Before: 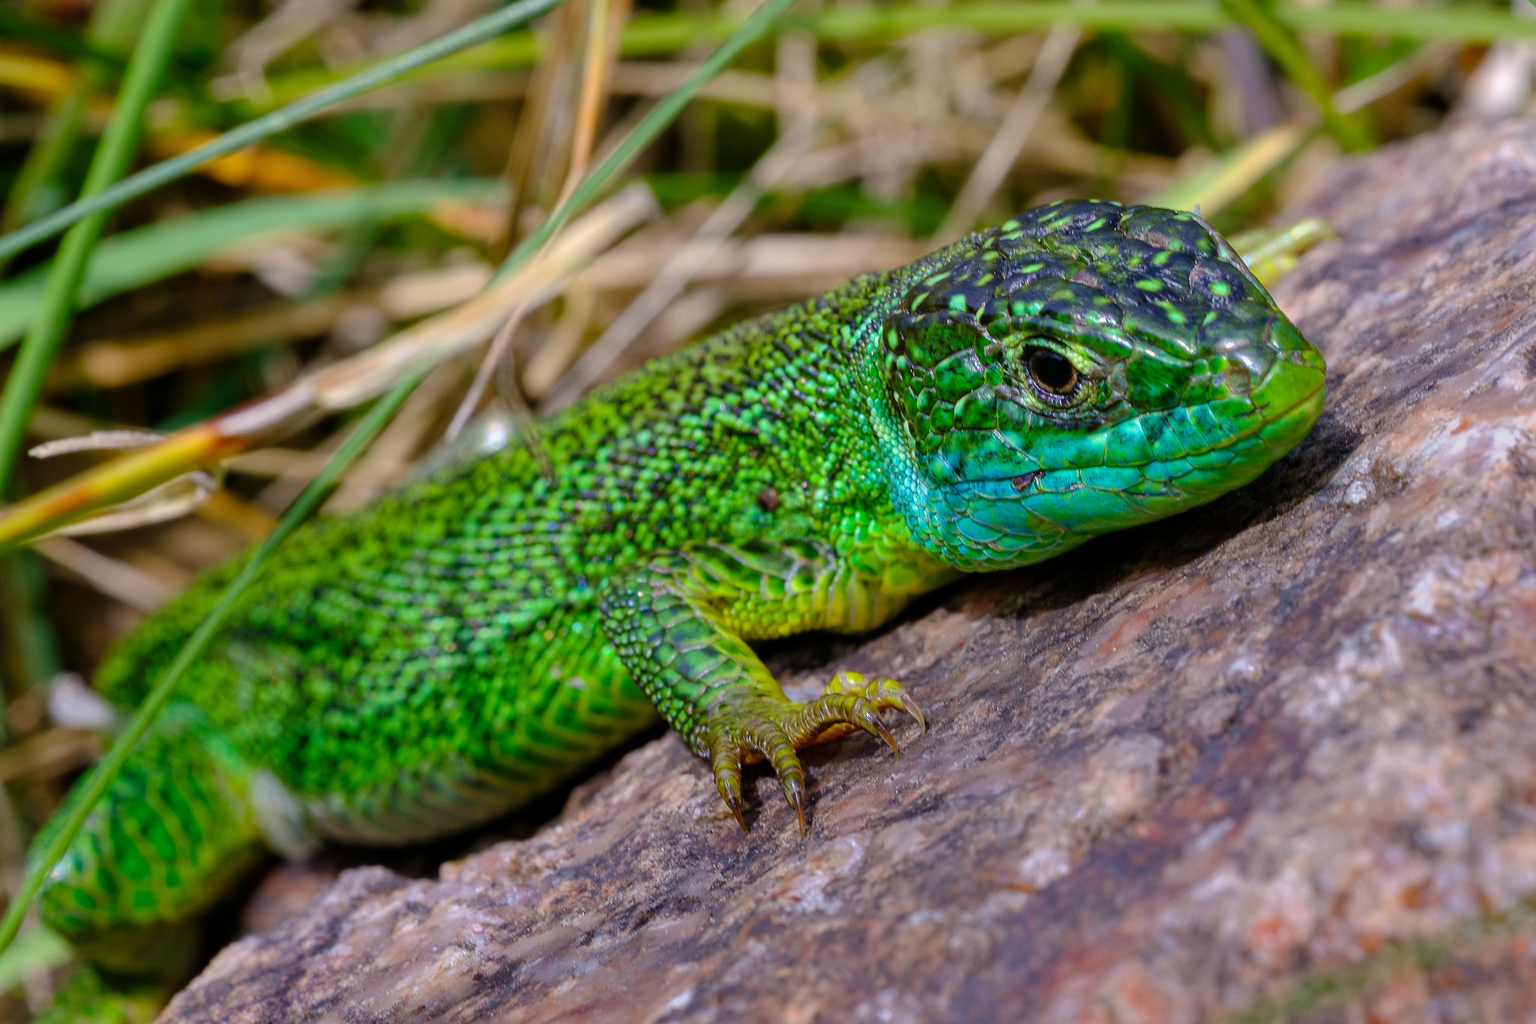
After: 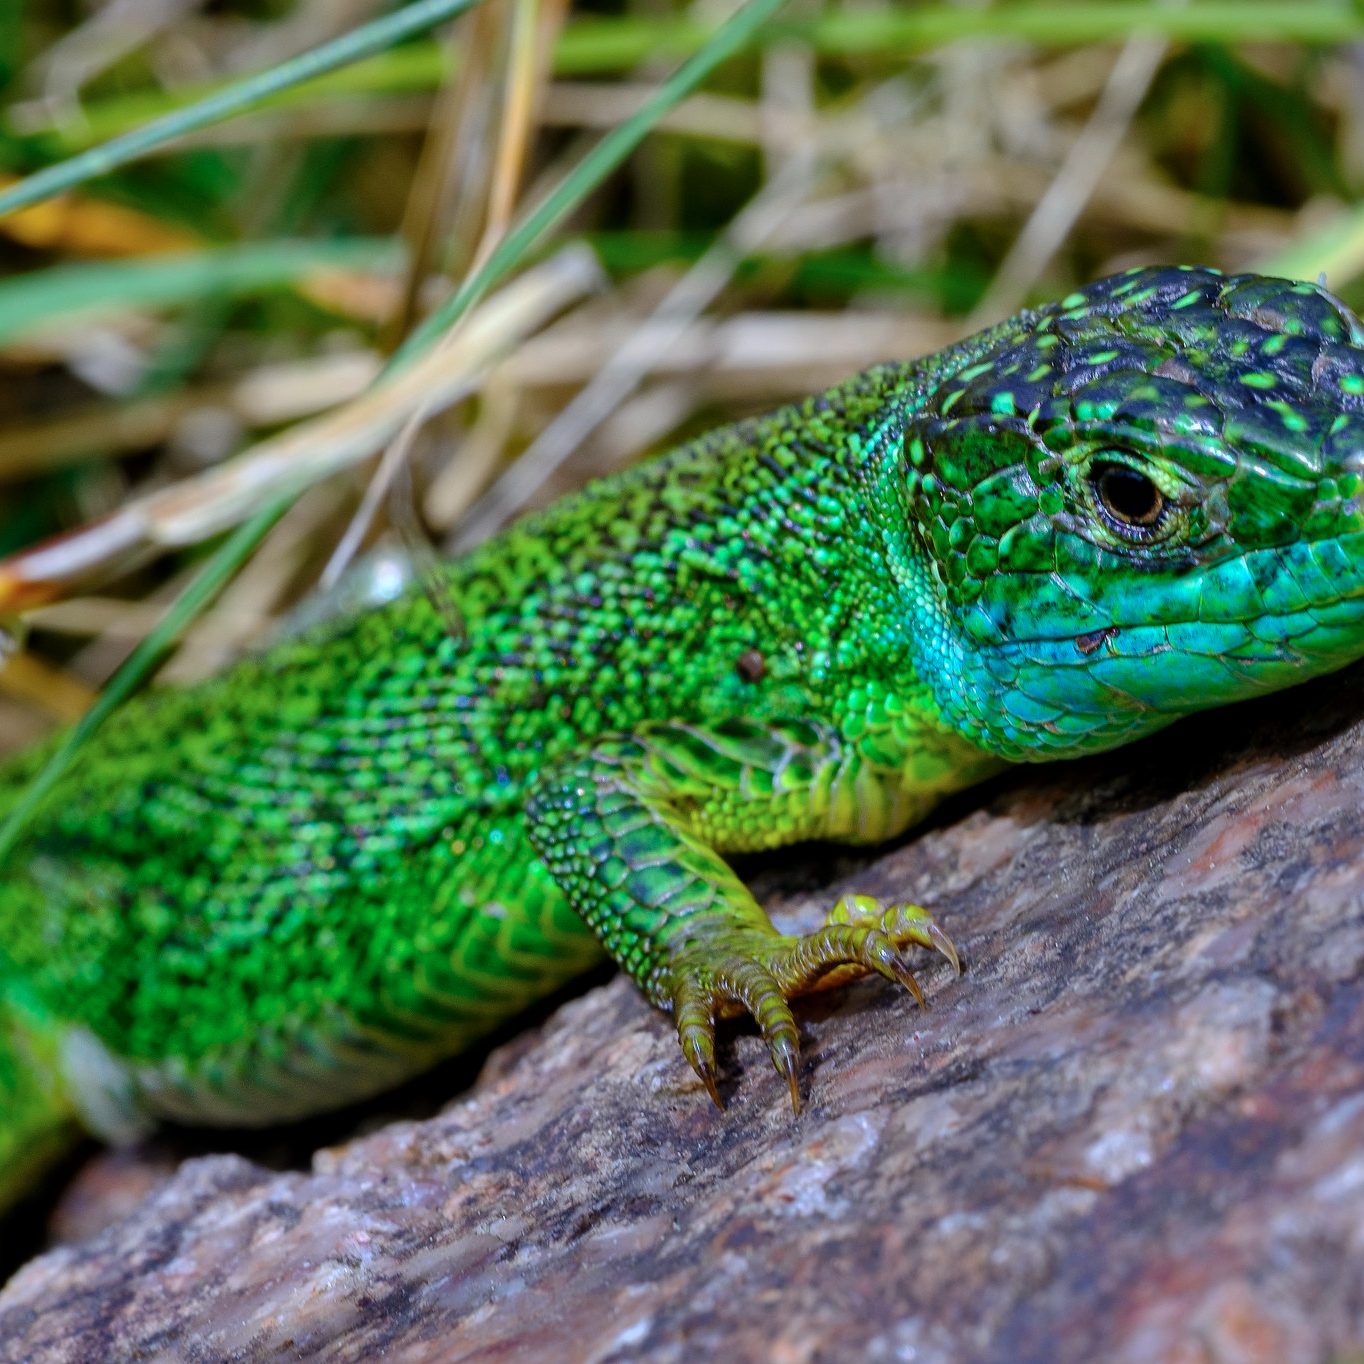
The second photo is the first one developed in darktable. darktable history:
color calibration: illuminant Planckian (black body), x 0.375, y 0.373, temperature 4117 K
local contrast: mode bilateral grid, contrast 20, coarseness 50, detail 120%, midtone range 0.2
crop and rotate: left 13.342%, right 19.991%
